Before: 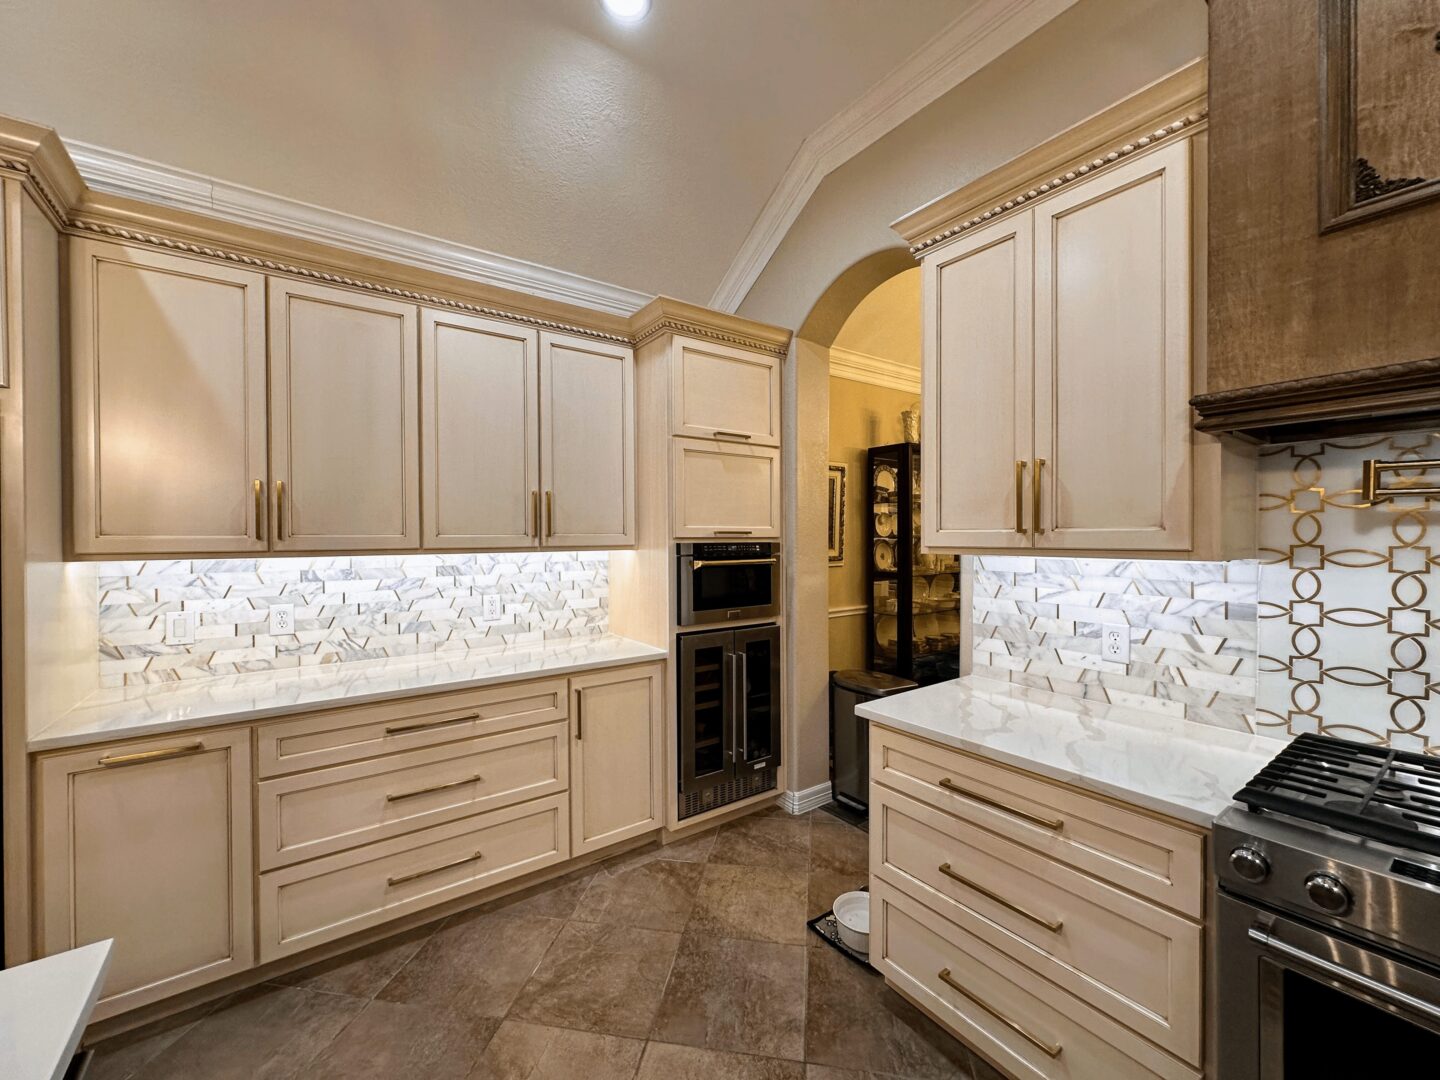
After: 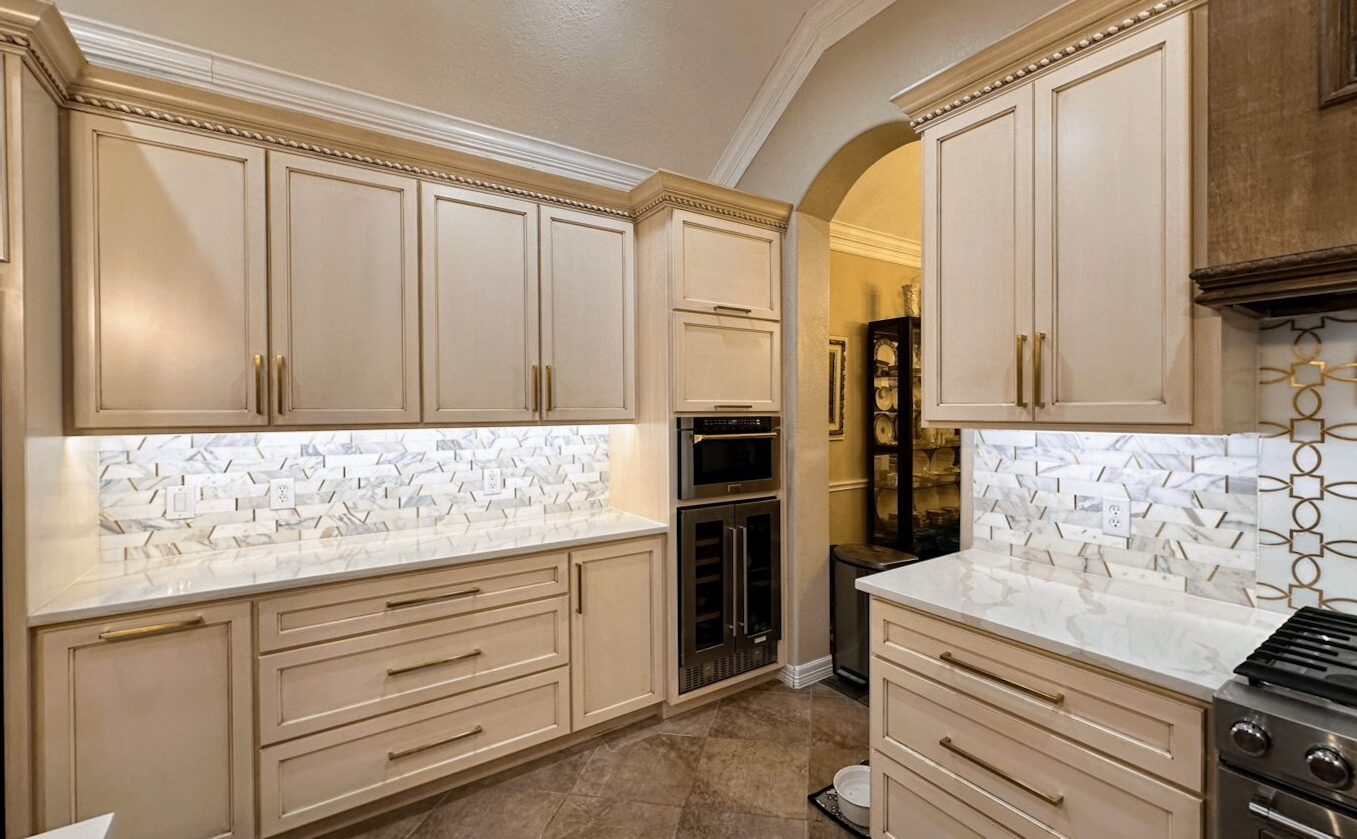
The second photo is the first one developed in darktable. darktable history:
crop and rotate: angle 0.041°, top 11.709%, right 5.812%, bottom 10.678%
